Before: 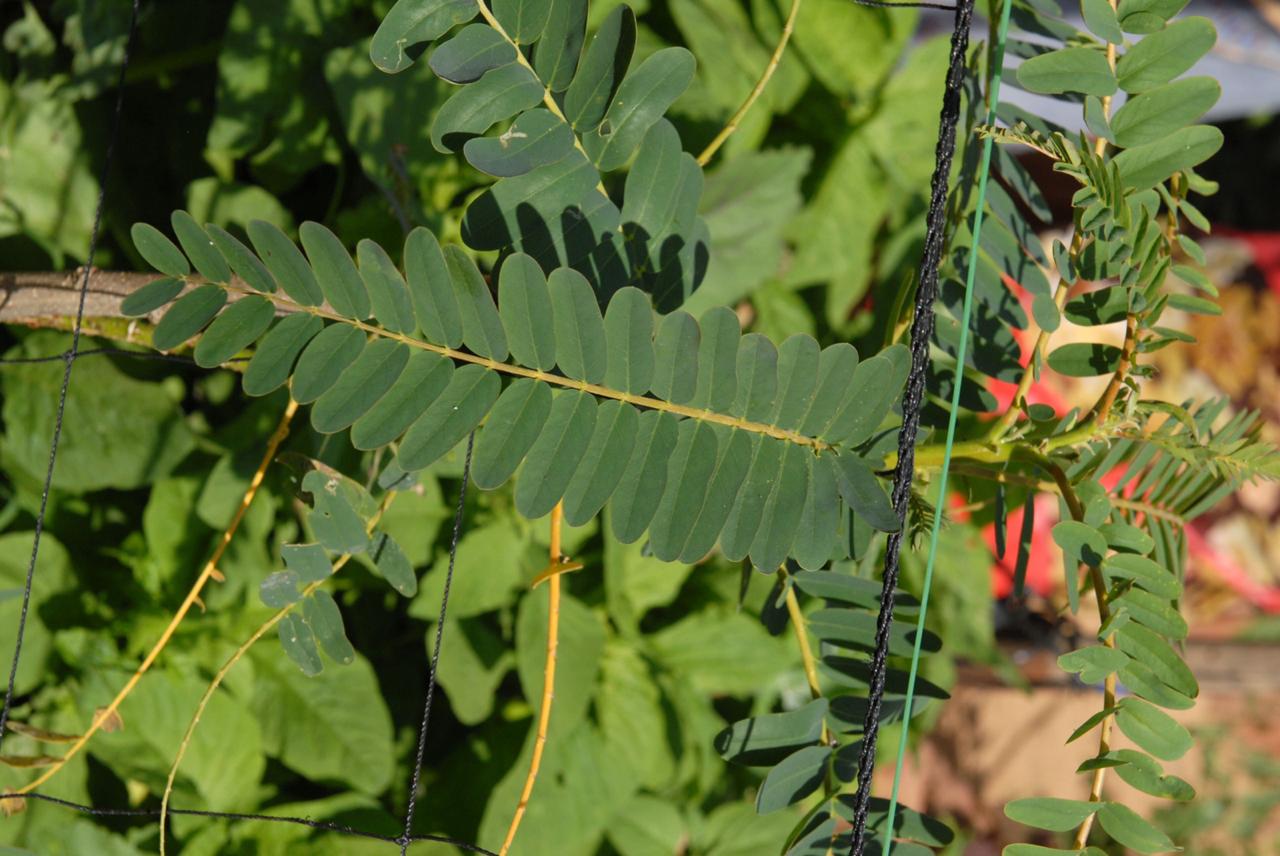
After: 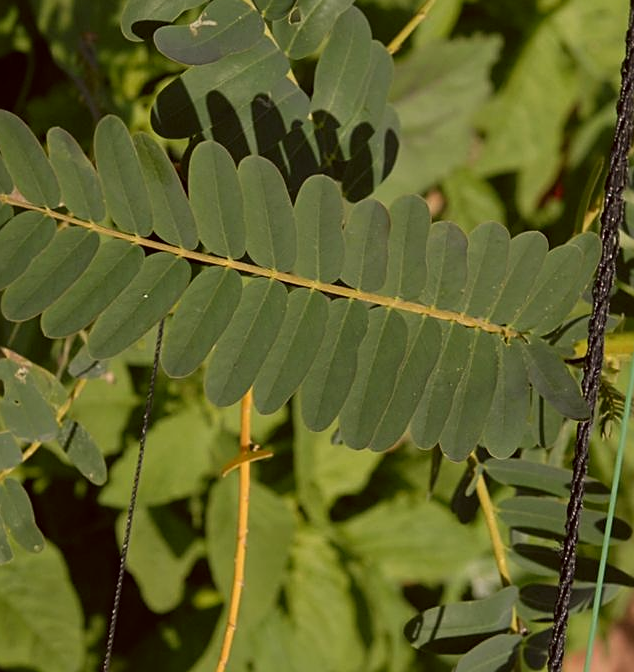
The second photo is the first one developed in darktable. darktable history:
color correction: highlights a* 6.09, highlights b* 8.25, shadows a* 6.37, shadows b* 6.86, saturation 0.893
sharpen: on, module defaults
levels: levels [0, 0.476, 0.951]
exposure: exposure -0.447 EV, compensate highlight preservation false
crop and rotate: angle 0.013°, left 24.26%, top 13.181%, right 26.175%, bottom 8.246%
